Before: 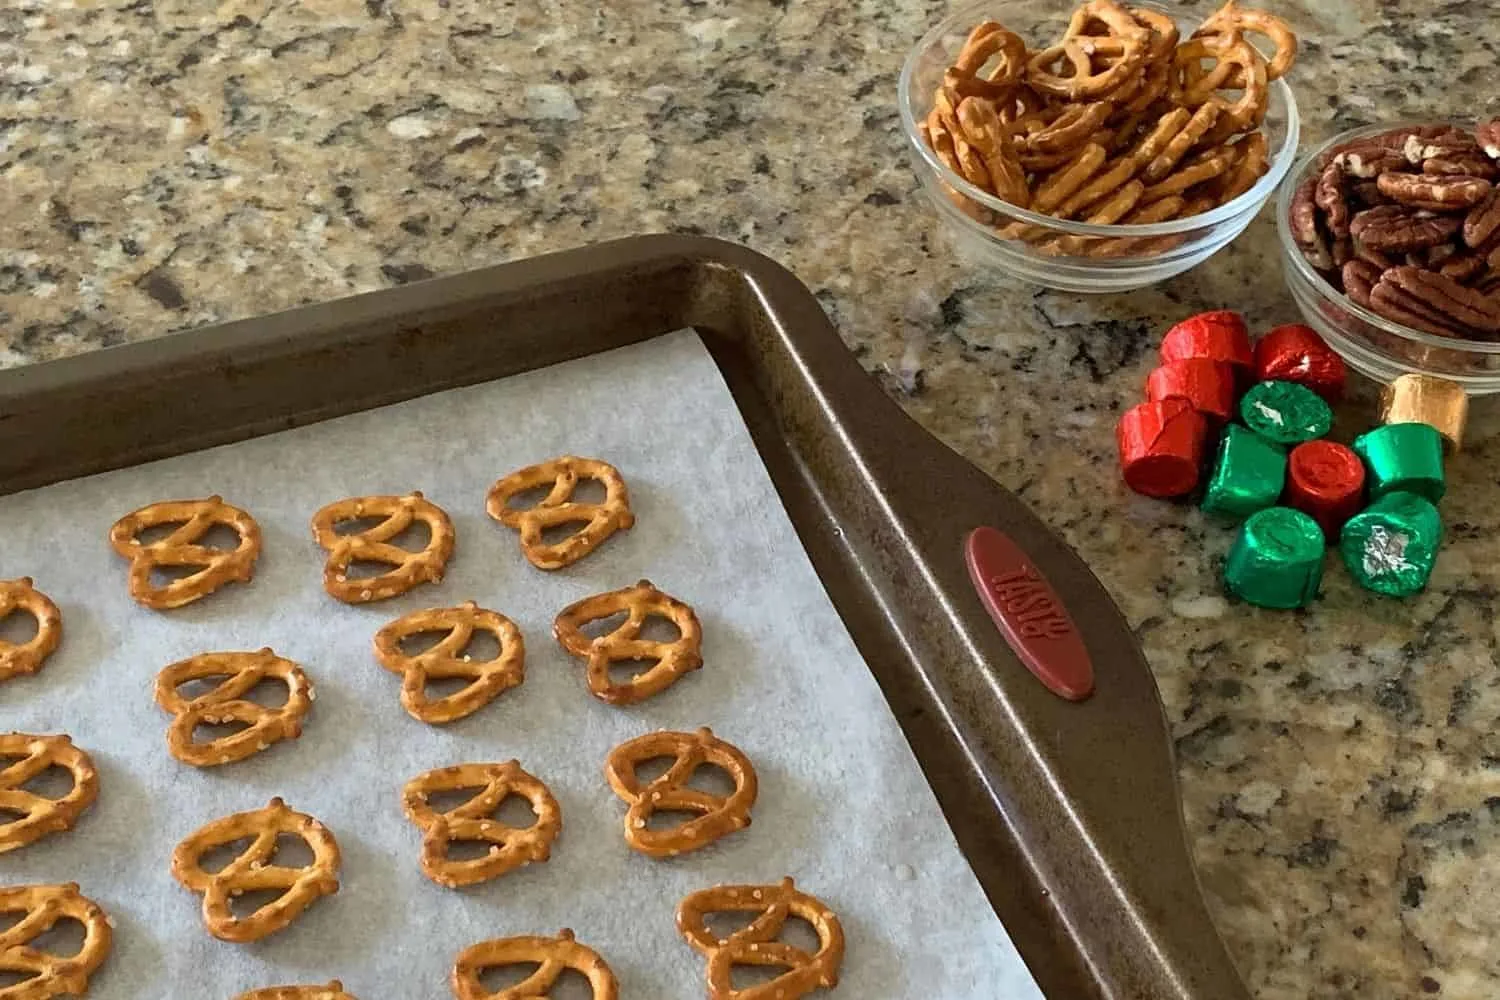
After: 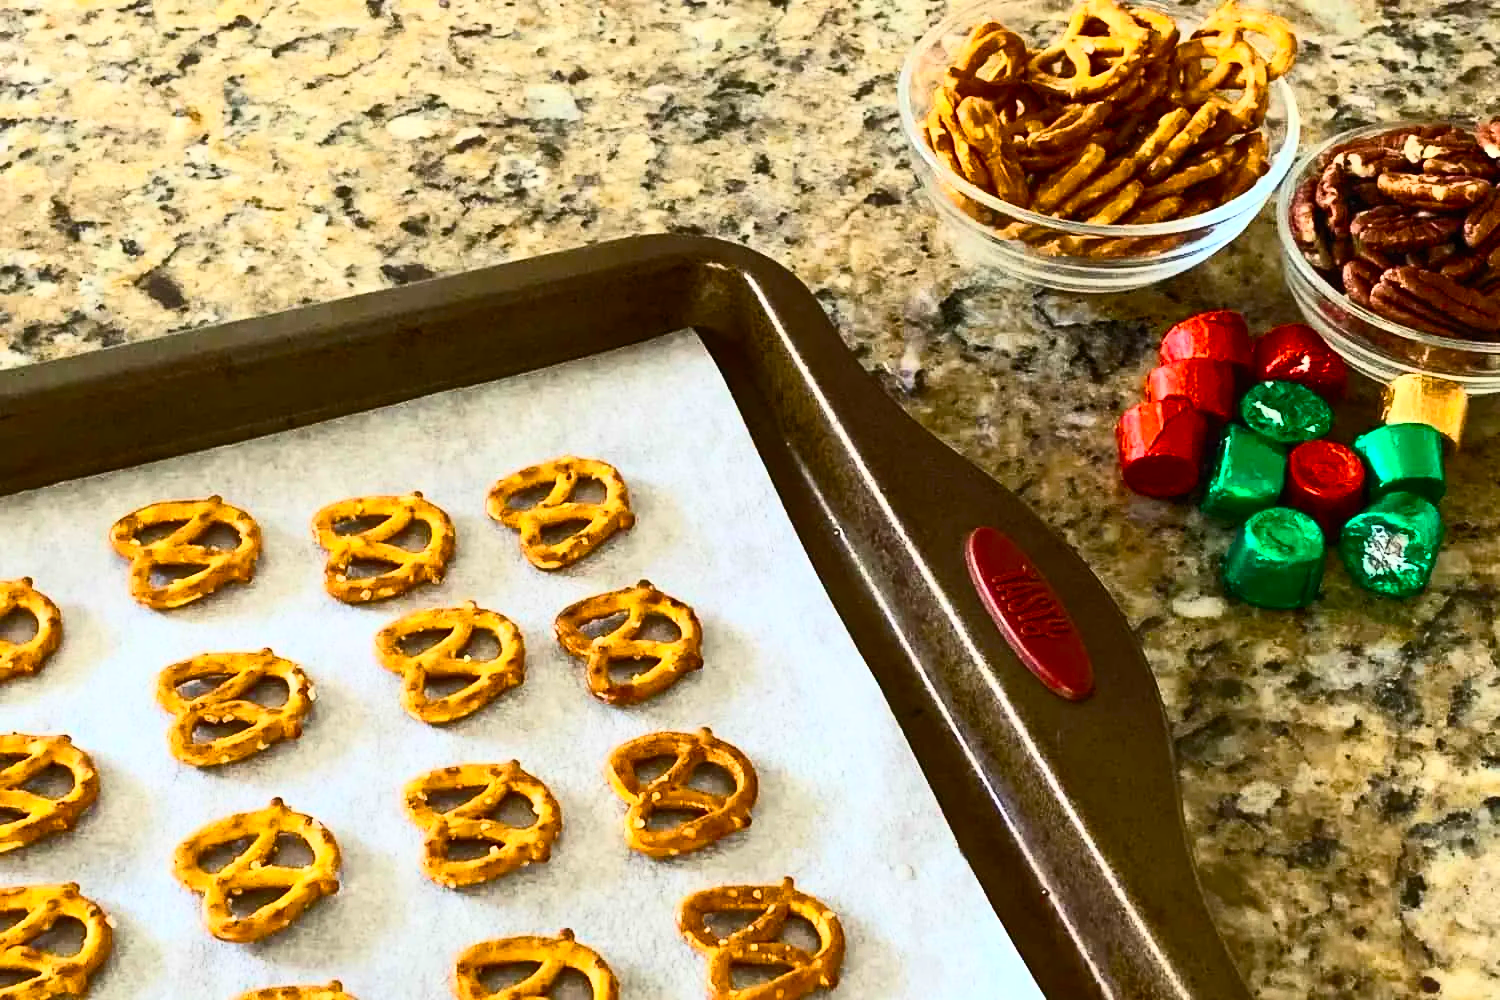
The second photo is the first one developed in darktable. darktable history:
contrast brightness saturation: contrast 0.62, brightness 0.34, saturation 0.14
color balance rgb: perceptual saturation grading › global saturation 40%, global vibrance 15%
